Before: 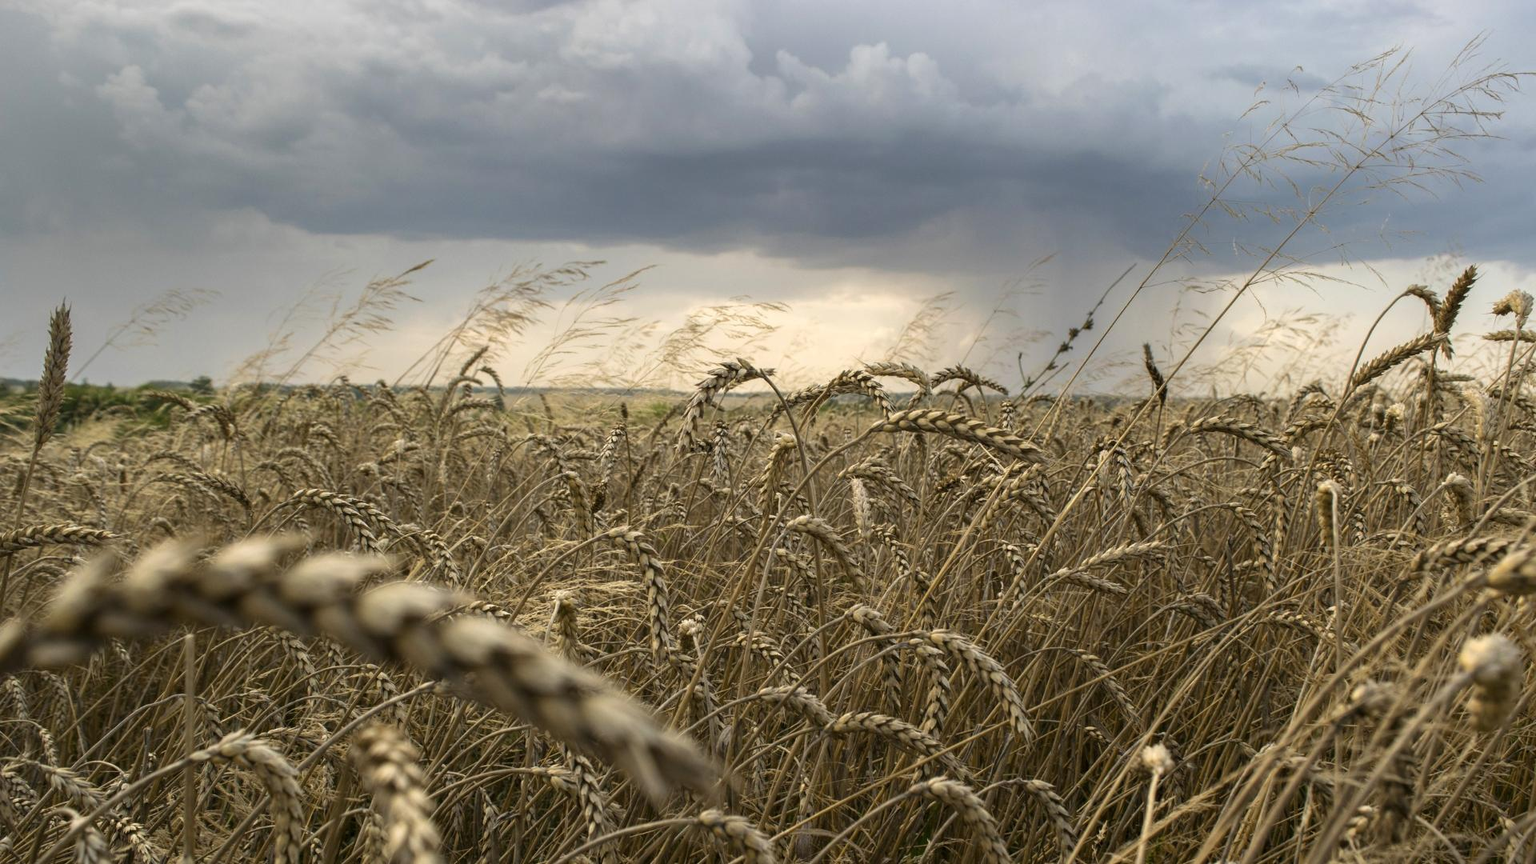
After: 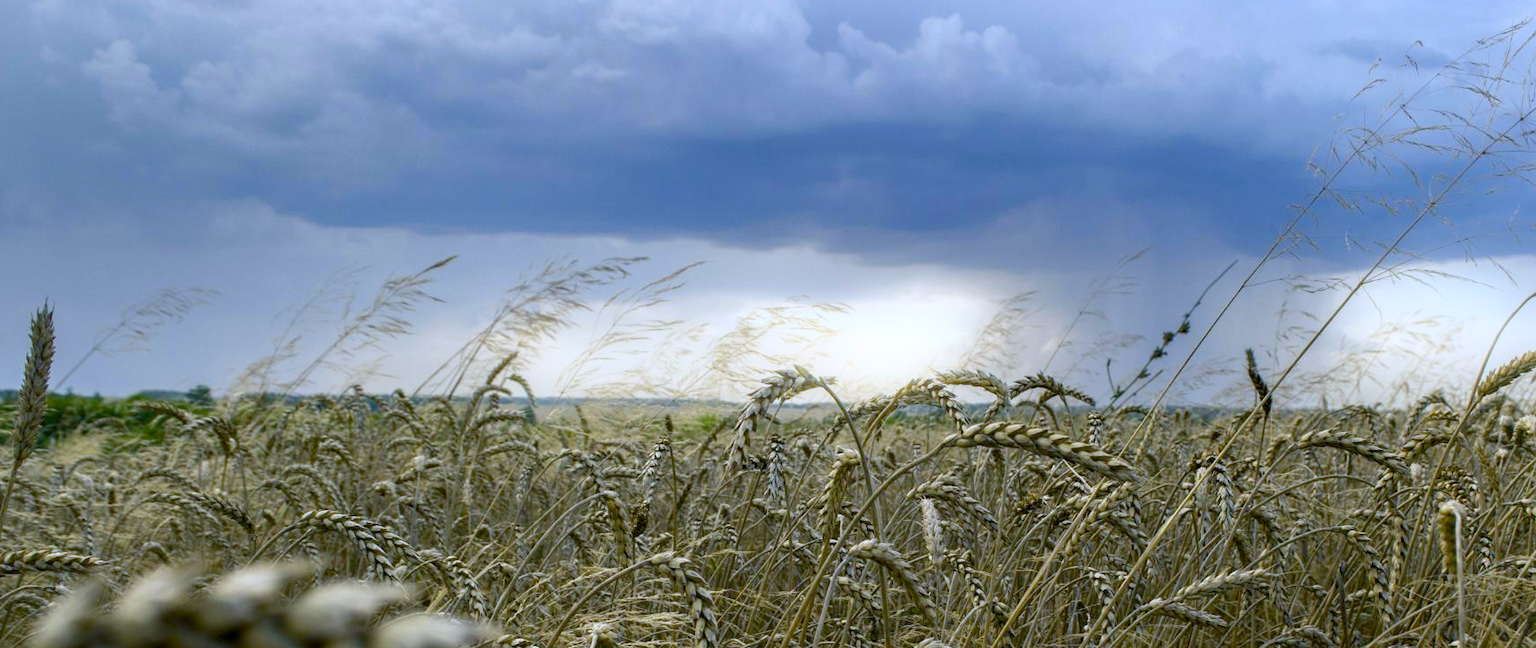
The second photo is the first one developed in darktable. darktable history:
crop: left 1.509%, top 3.452%, right 7.696%, bottom 28.452%
bloom: size 5%, threshold 95%, strength 15%
color balance rgb: shadows lift › chroma 3%, shadows lift › hue 240.84°, highlights gain › chroma 3%, highlights gain › hue 73.2°, global offset › luminance -0.5%, perceptual saturation grading › global saturation 20%, perceptual saturation grading › highlights -25%, perceptual saturation grading › shadows 50%, global vibrance 25.26%
white balance: red 0.871, blue 1.249
